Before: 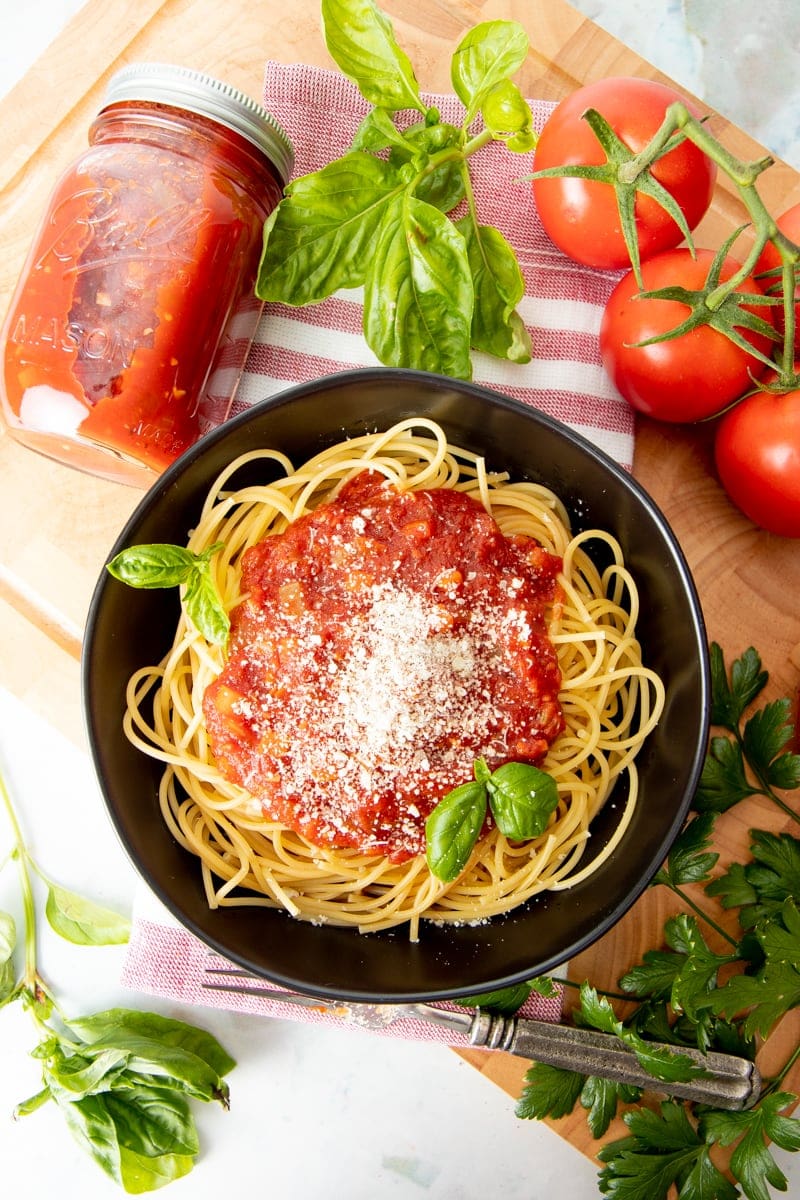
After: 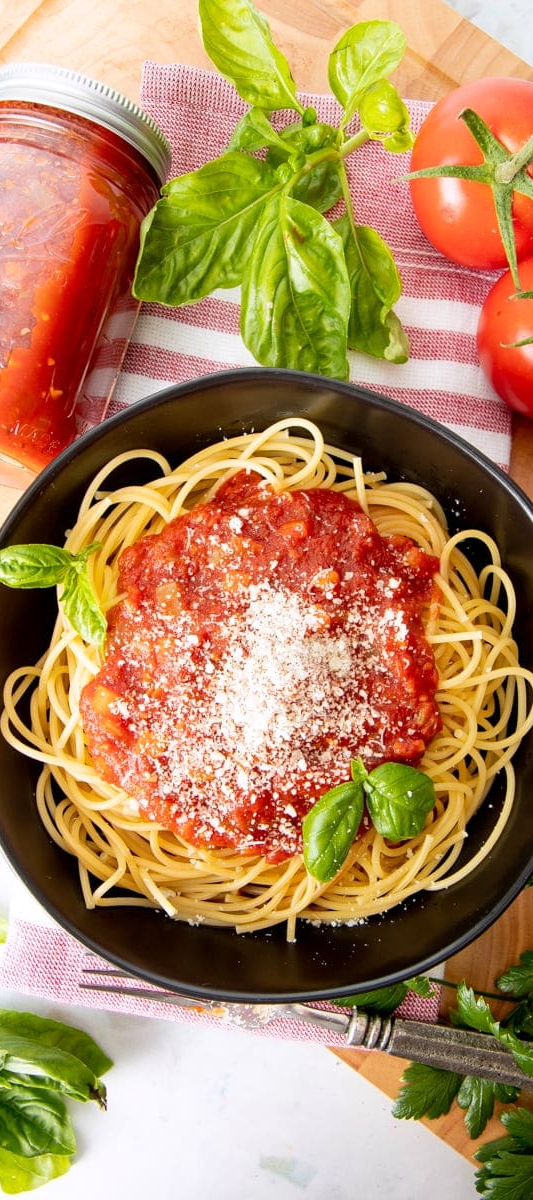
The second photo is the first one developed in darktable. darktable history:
crop: left 15.419%, right 17.914%
white balance: red 1.009, blue 1.027
